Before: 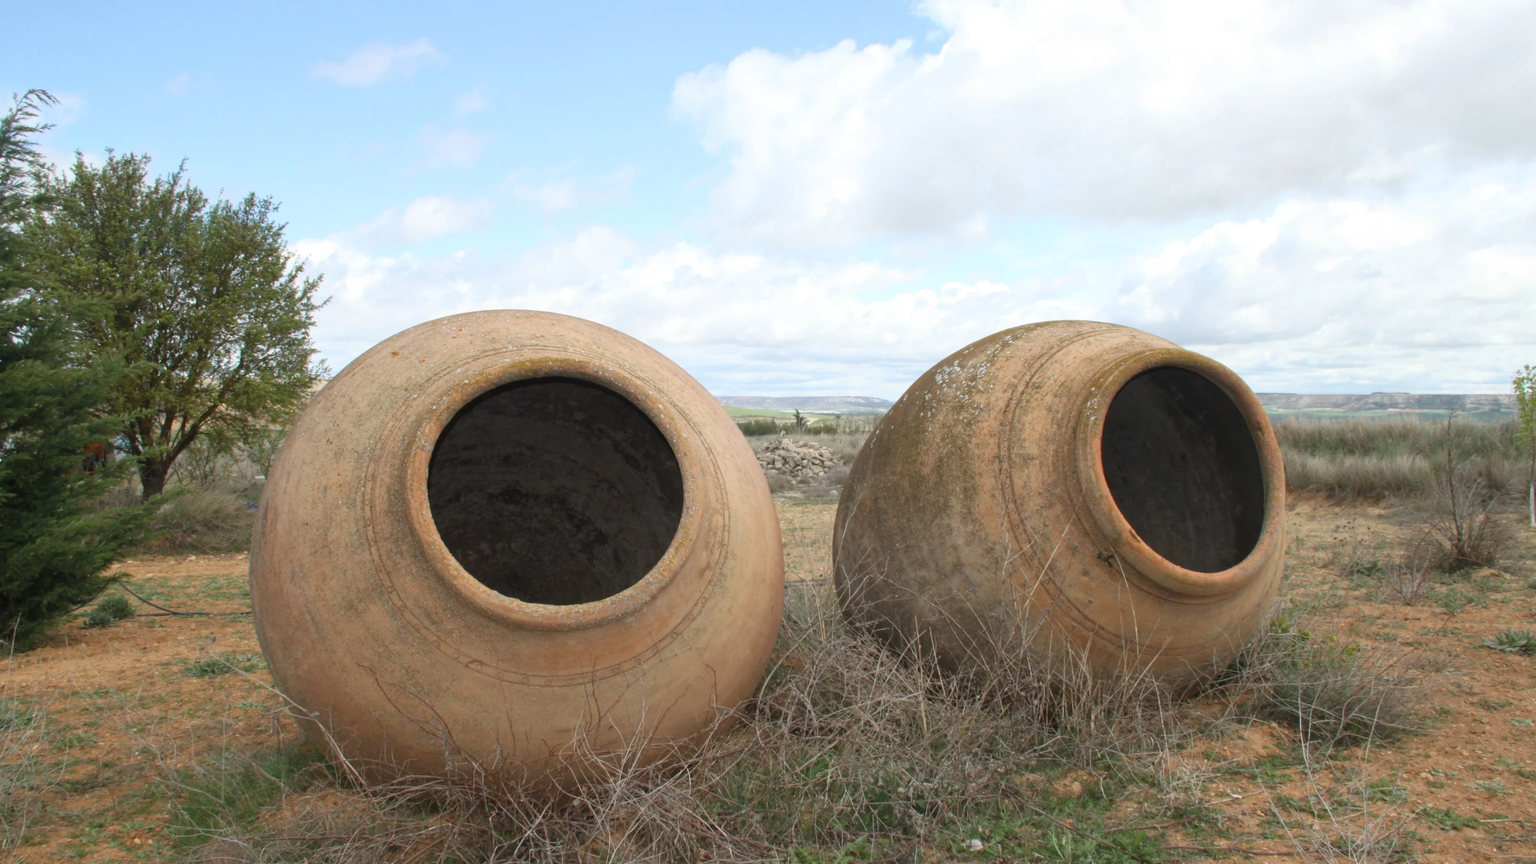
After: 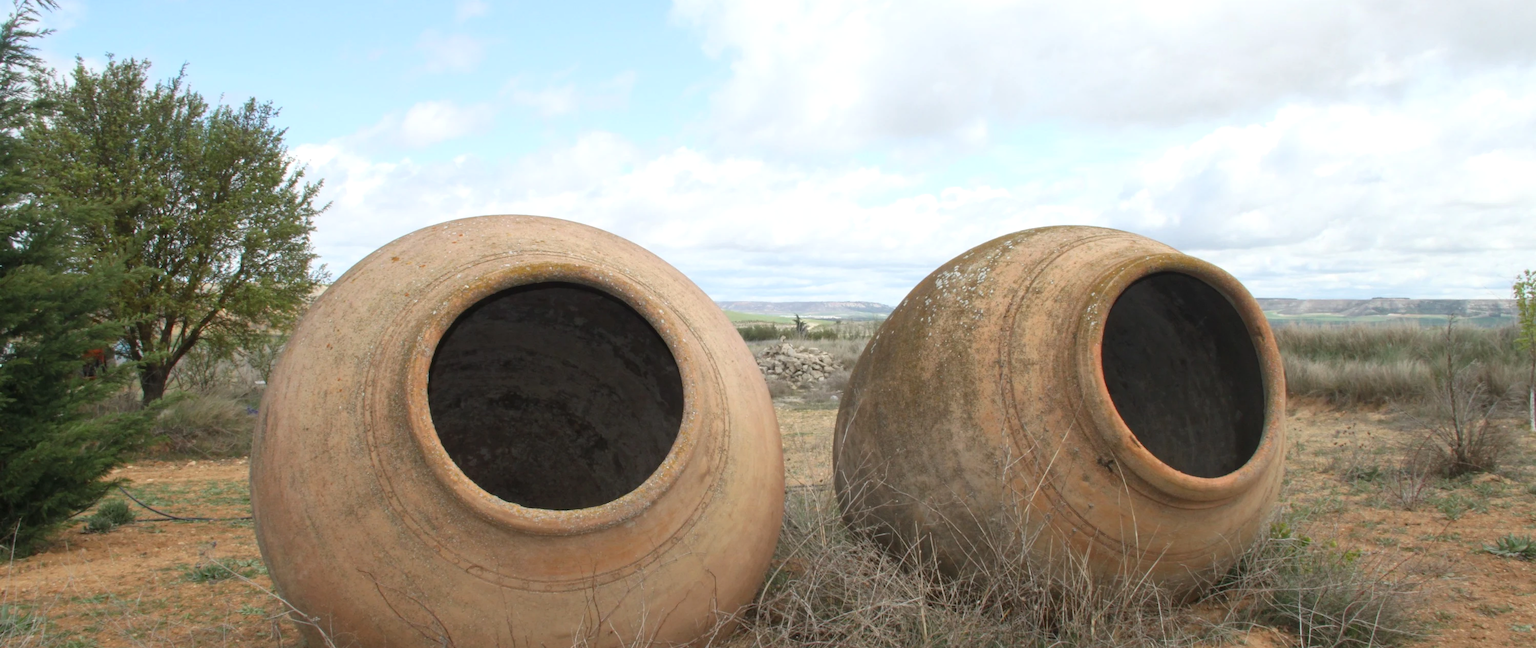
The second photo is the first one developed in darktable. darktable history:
crop: top 11.033%, bottom 13.929%
exposure: exposure 0.081 EV, compensate exposure bias true, compensate highlight preservation false
